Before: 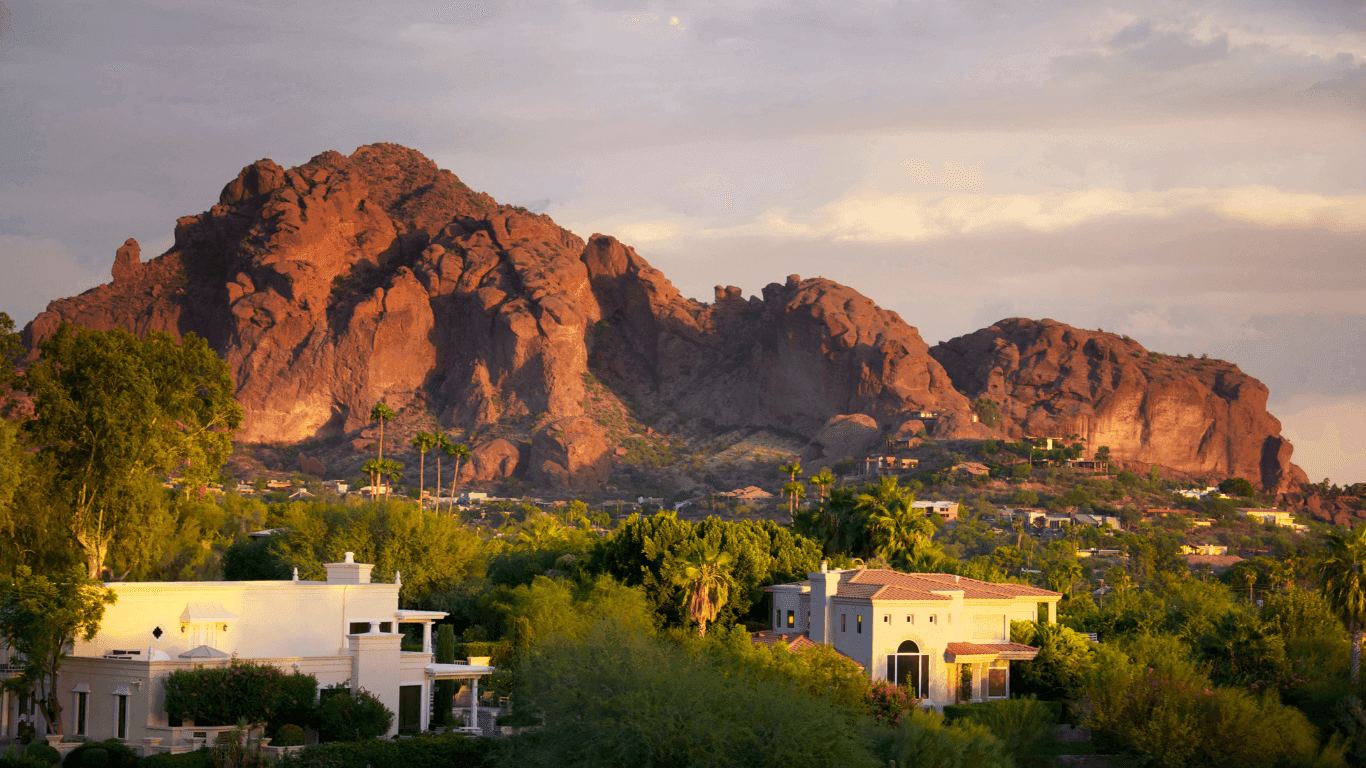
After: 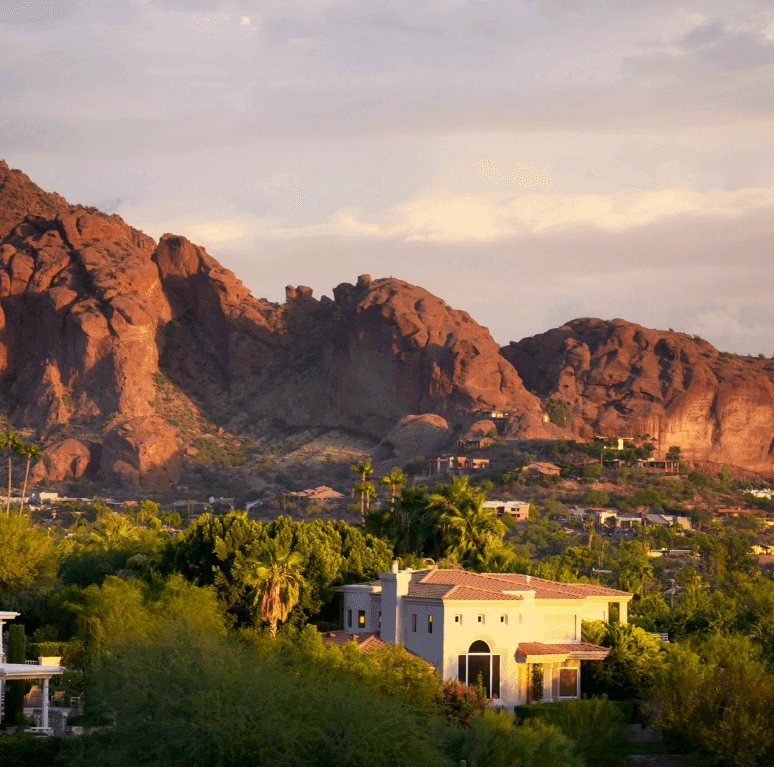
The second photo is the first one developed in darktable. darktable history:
shadows and highlights: shadows -31.85, highlights 29.52
crop: left 31.456%, top 0.023%, right 11.839%
